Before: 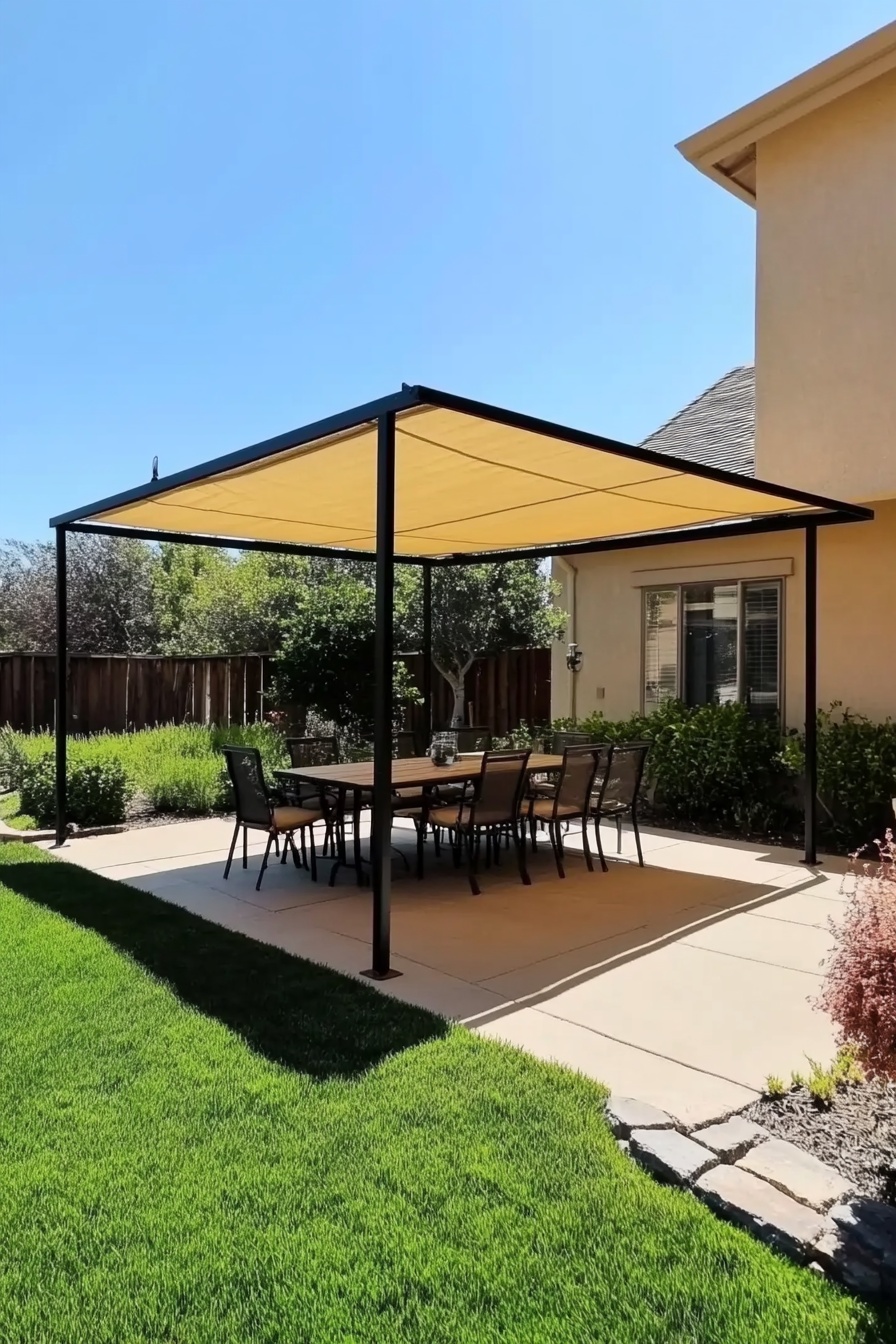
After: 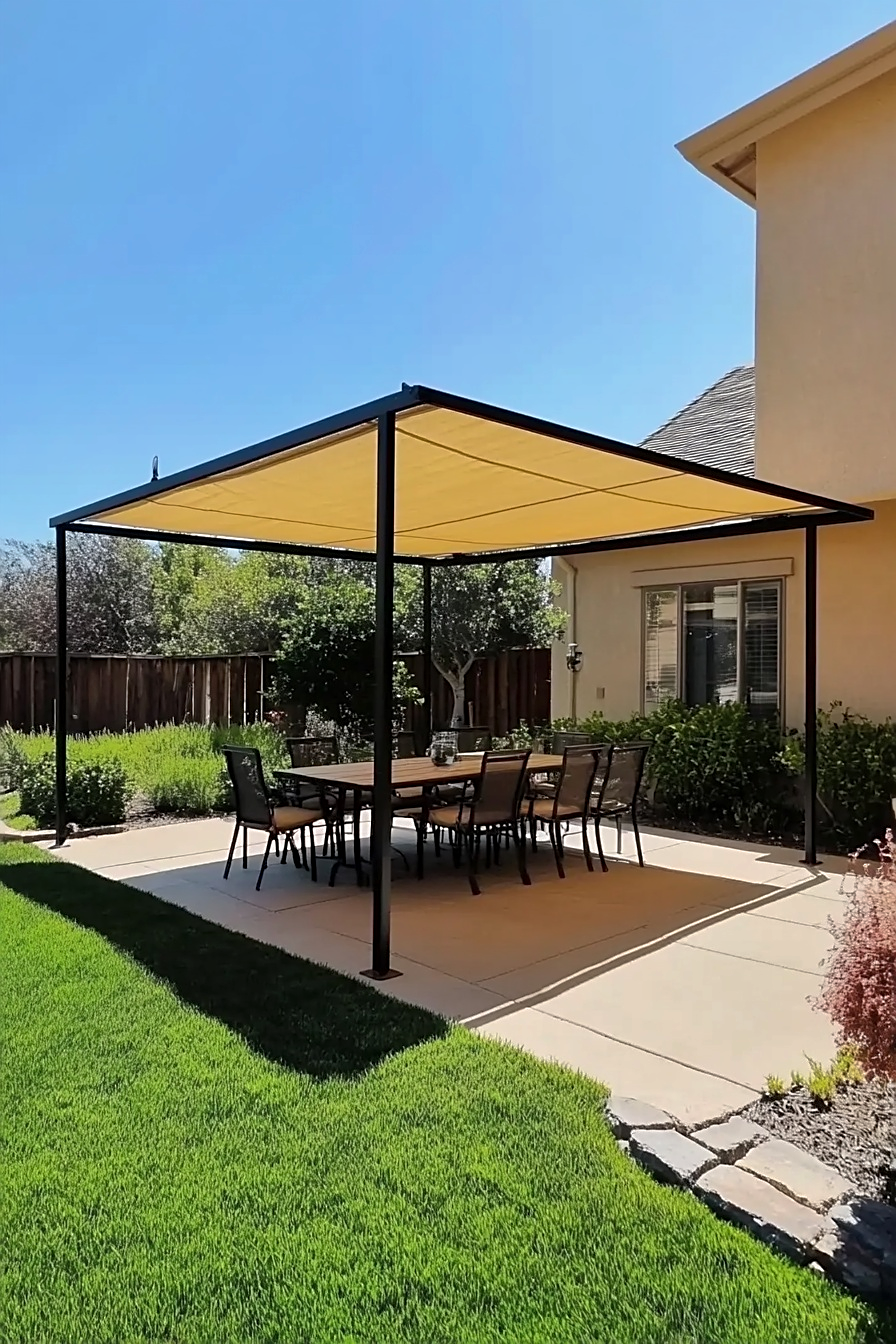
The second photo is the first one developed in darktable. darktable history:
sharpen: on, module defaults
shadows and highlights: shadows 30
